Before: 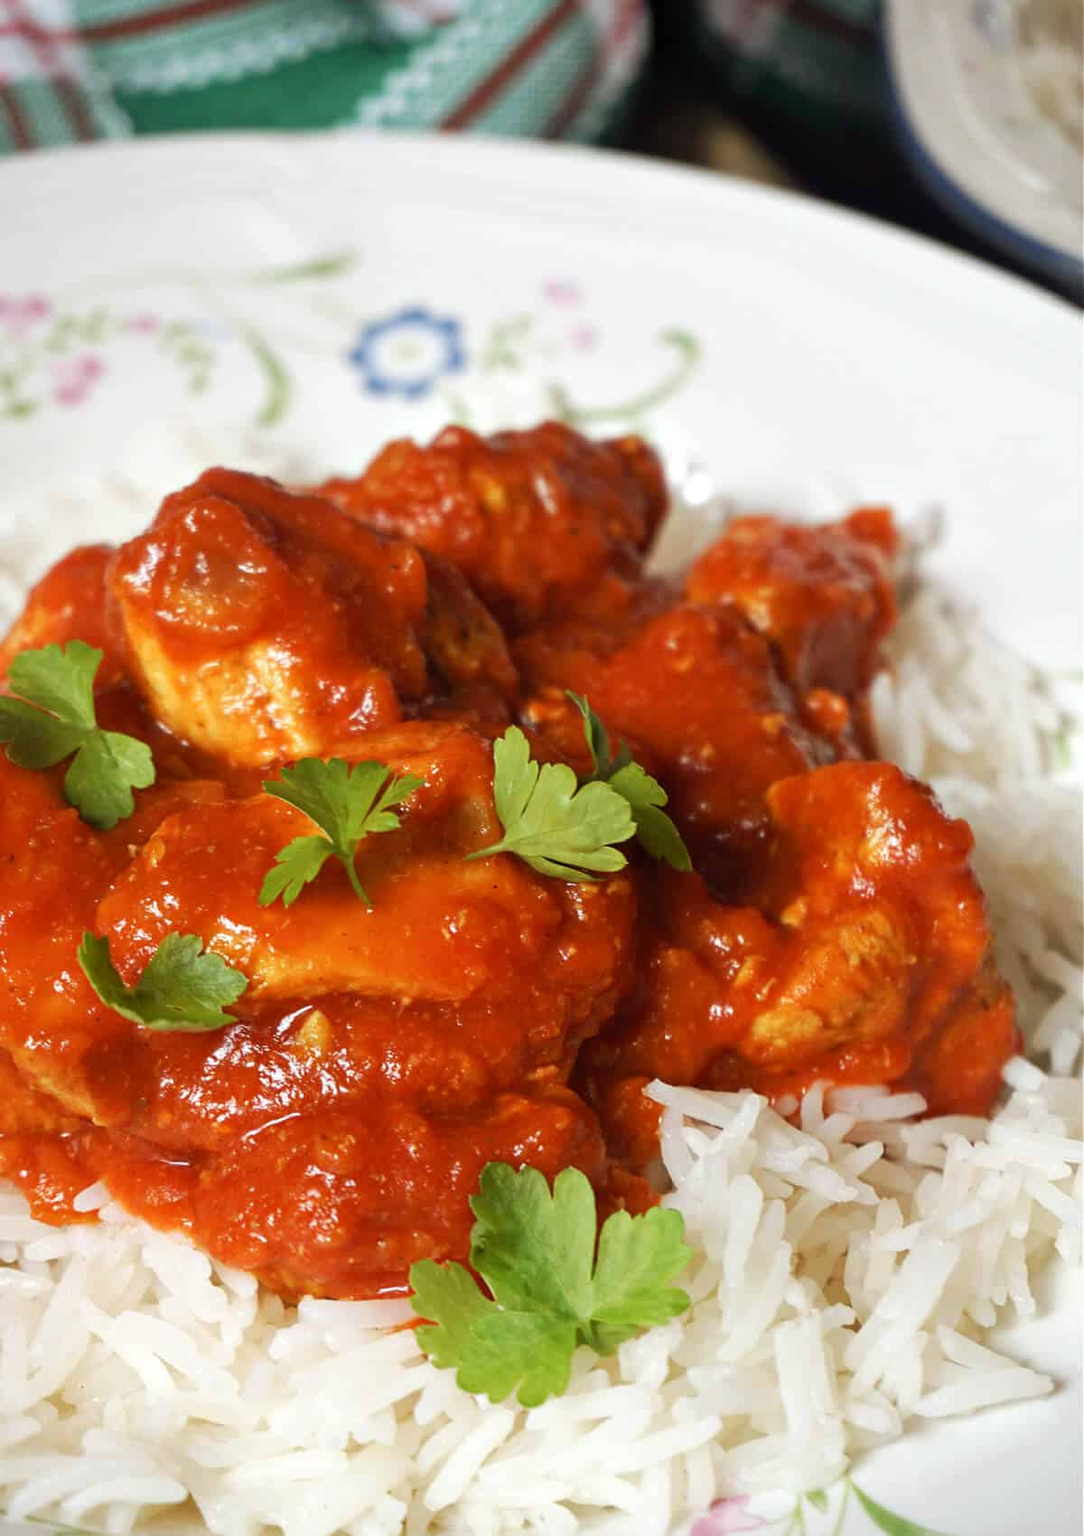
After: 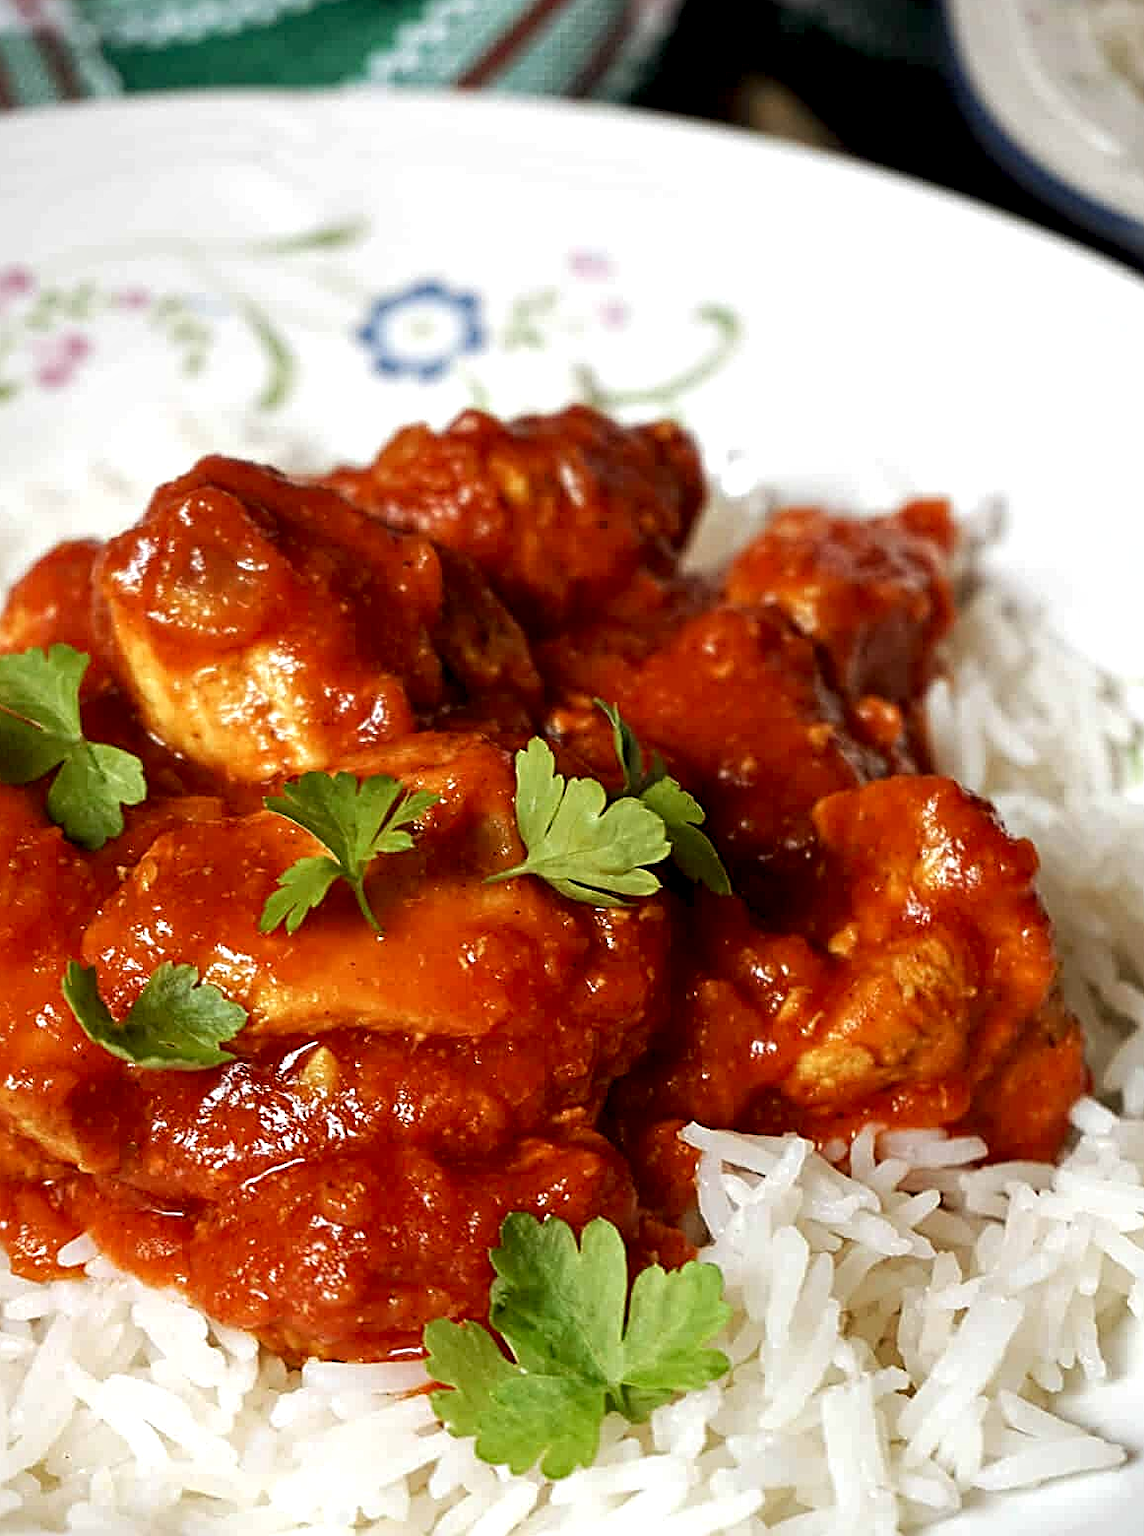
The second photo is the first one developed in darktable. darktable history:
crop: left 1.964%, top 3.251%, right 1.122%, bottom 4.933%
sharpen: radius 2.531, amount 0.628
local contrast: highlights 123%, shadows 126%, detail 140%, midtone range 0.254
contrast brightness saturation: contrast 0.03, brightness -0.04
